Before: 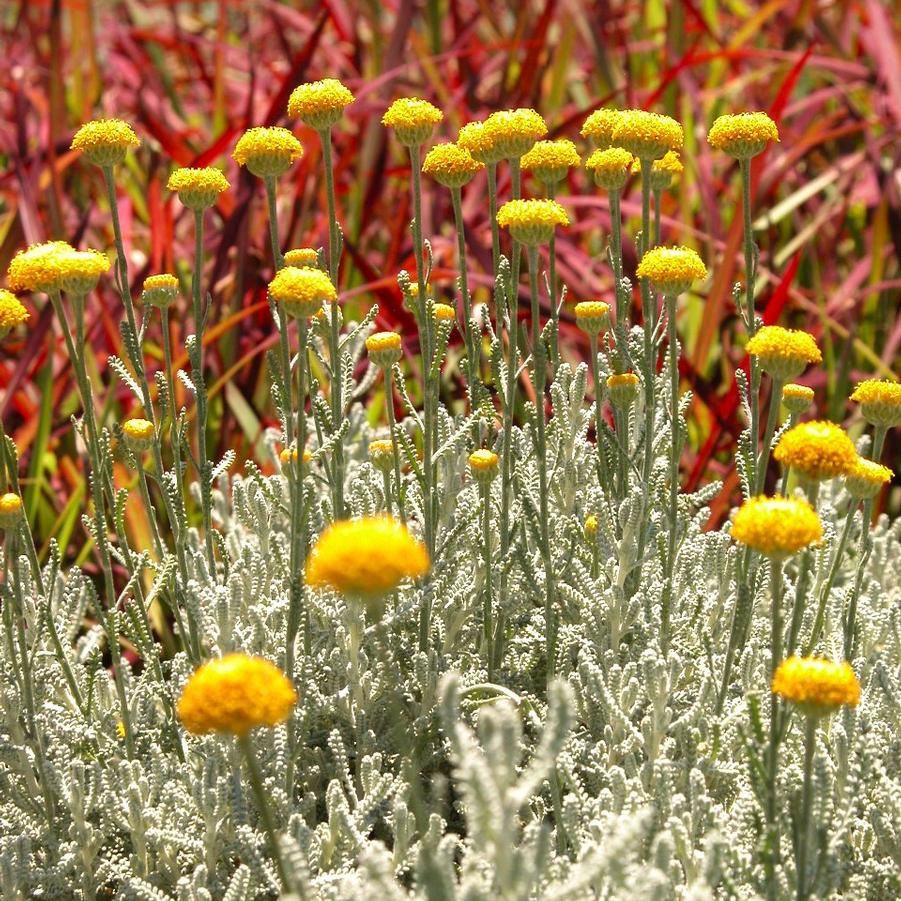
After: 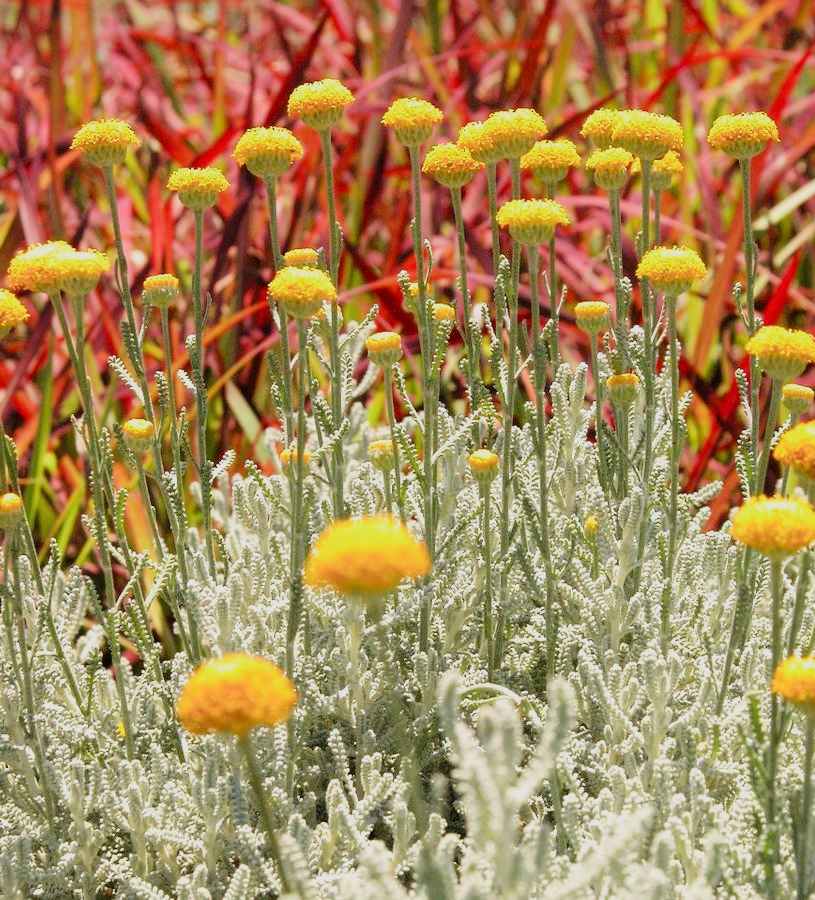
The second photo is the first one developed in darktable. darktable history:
exposure: exposure 0.6 EV, compensate highlight preservation false
crop: right 9.509%, bottom 0.031%
filmic rgb: black relative exposure -16 EV, white relative exposure 6.12 EV, hardness 5.22
